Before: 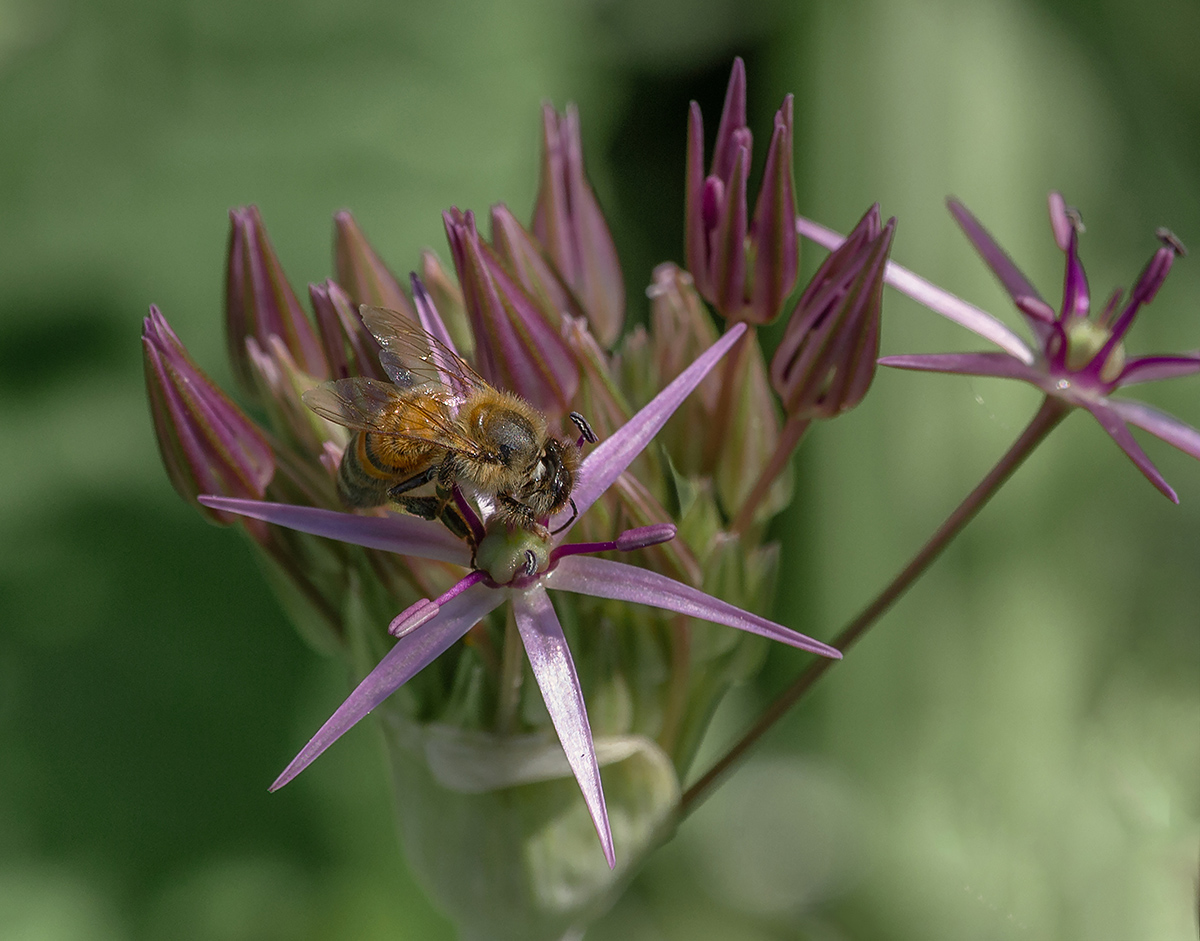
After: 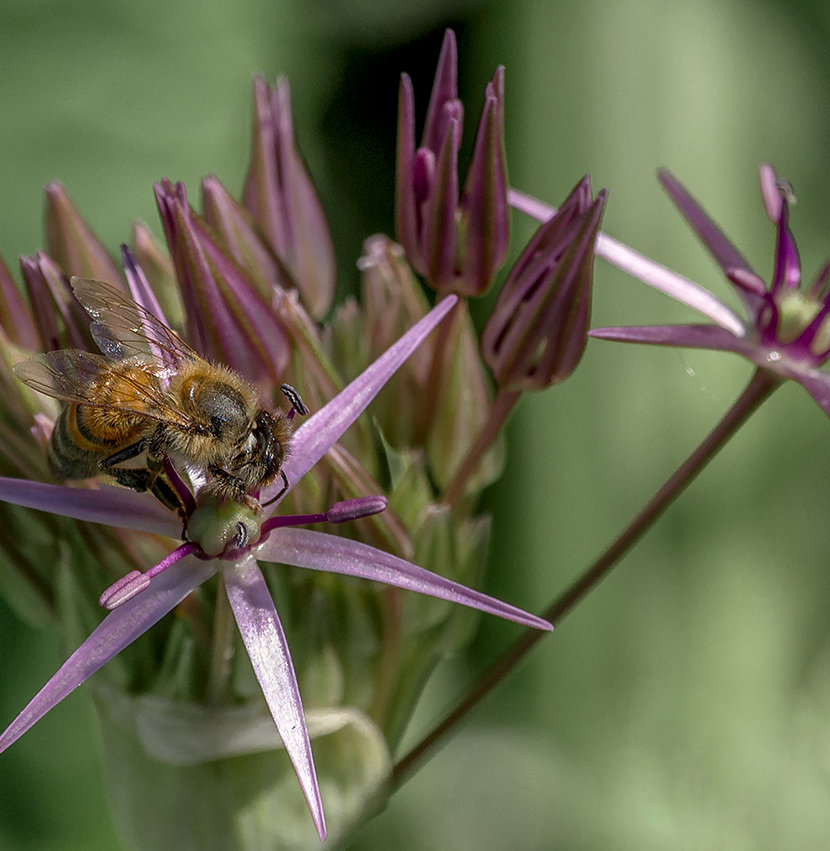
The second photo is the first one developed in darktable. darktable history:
local contrast: detail 130%
crop and rotate: left 24.158%, top 2.999%, right 6.652%, bottom 6.477%
